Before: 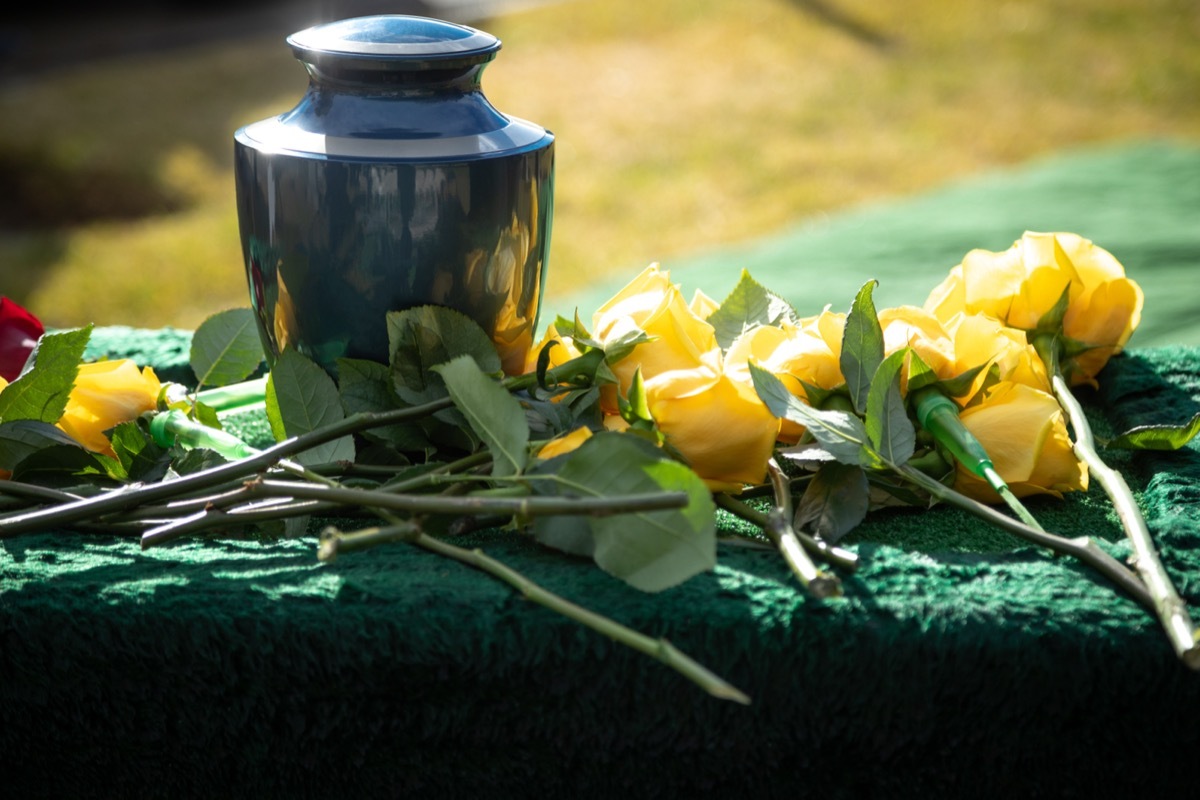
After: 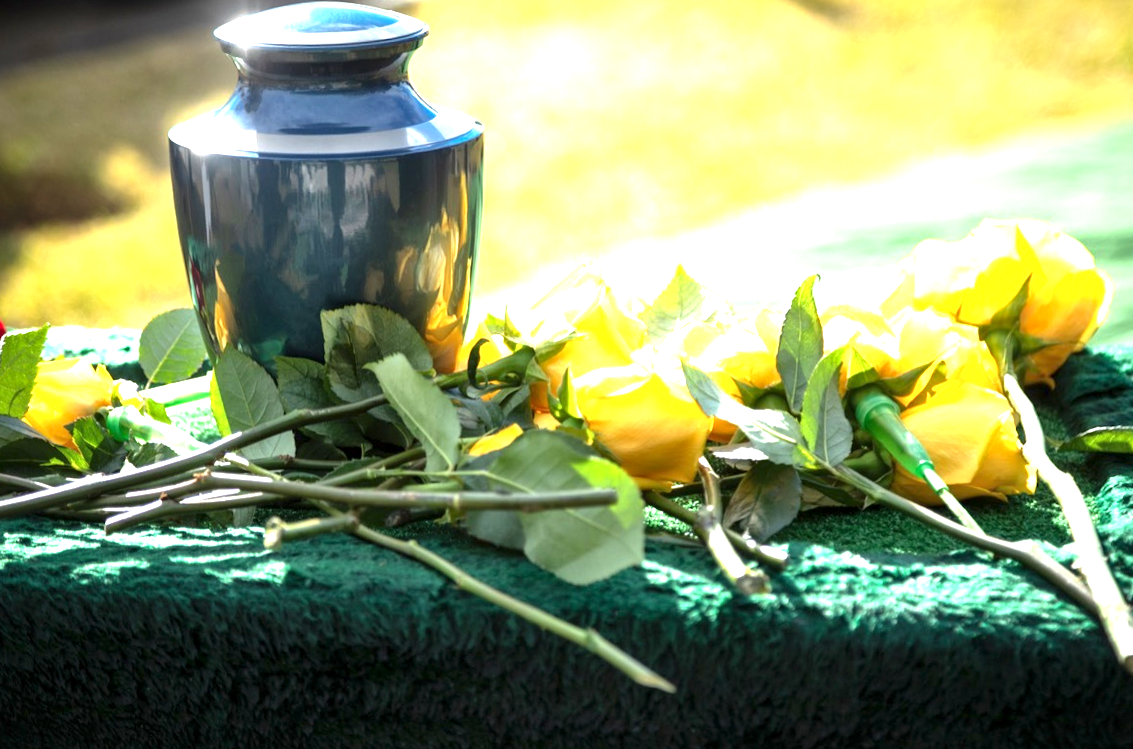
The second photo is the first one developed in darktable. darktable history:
exposure: black level correction 0, exposure 1.5 EV, compensate exposure bias true, compensate highlight preservation false
rotate and perspective: rotation 0.062°, lens shift (vertical) 0.115, lens shift (horizontal) -0.133, crop left 0.047, crop right 0.94, crop top 0.061, crop bottom 0.94
local contrast: mode bilateral grid, contrast 20, coarseness 50, detail 148%, midtone range 0.2
